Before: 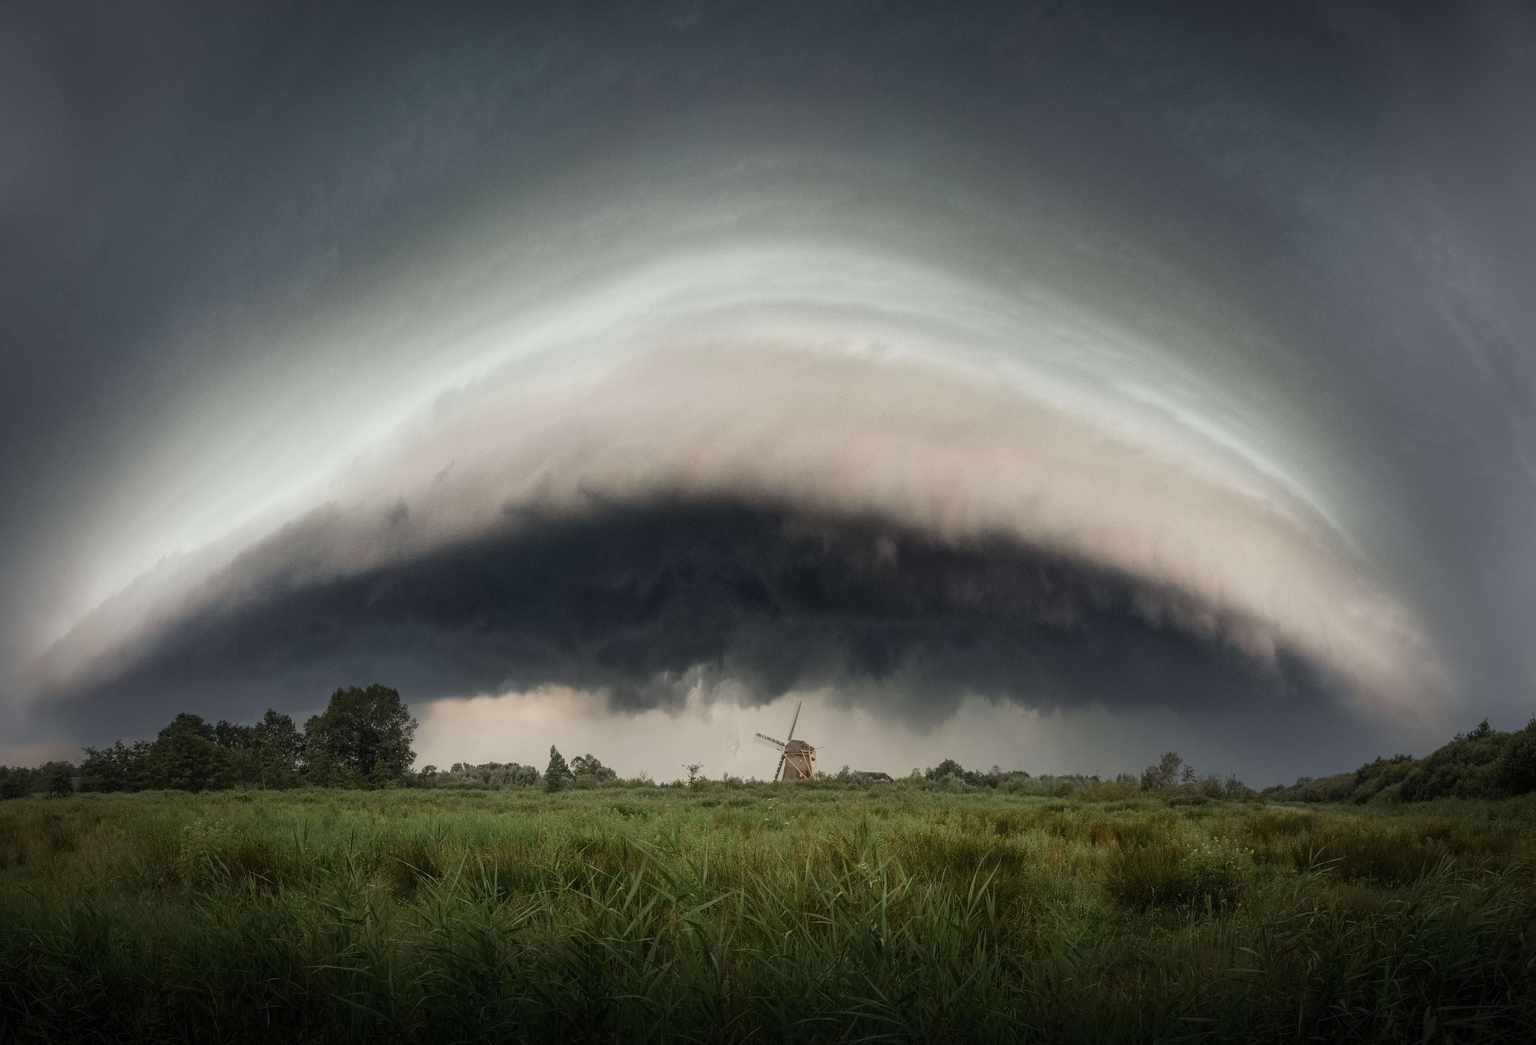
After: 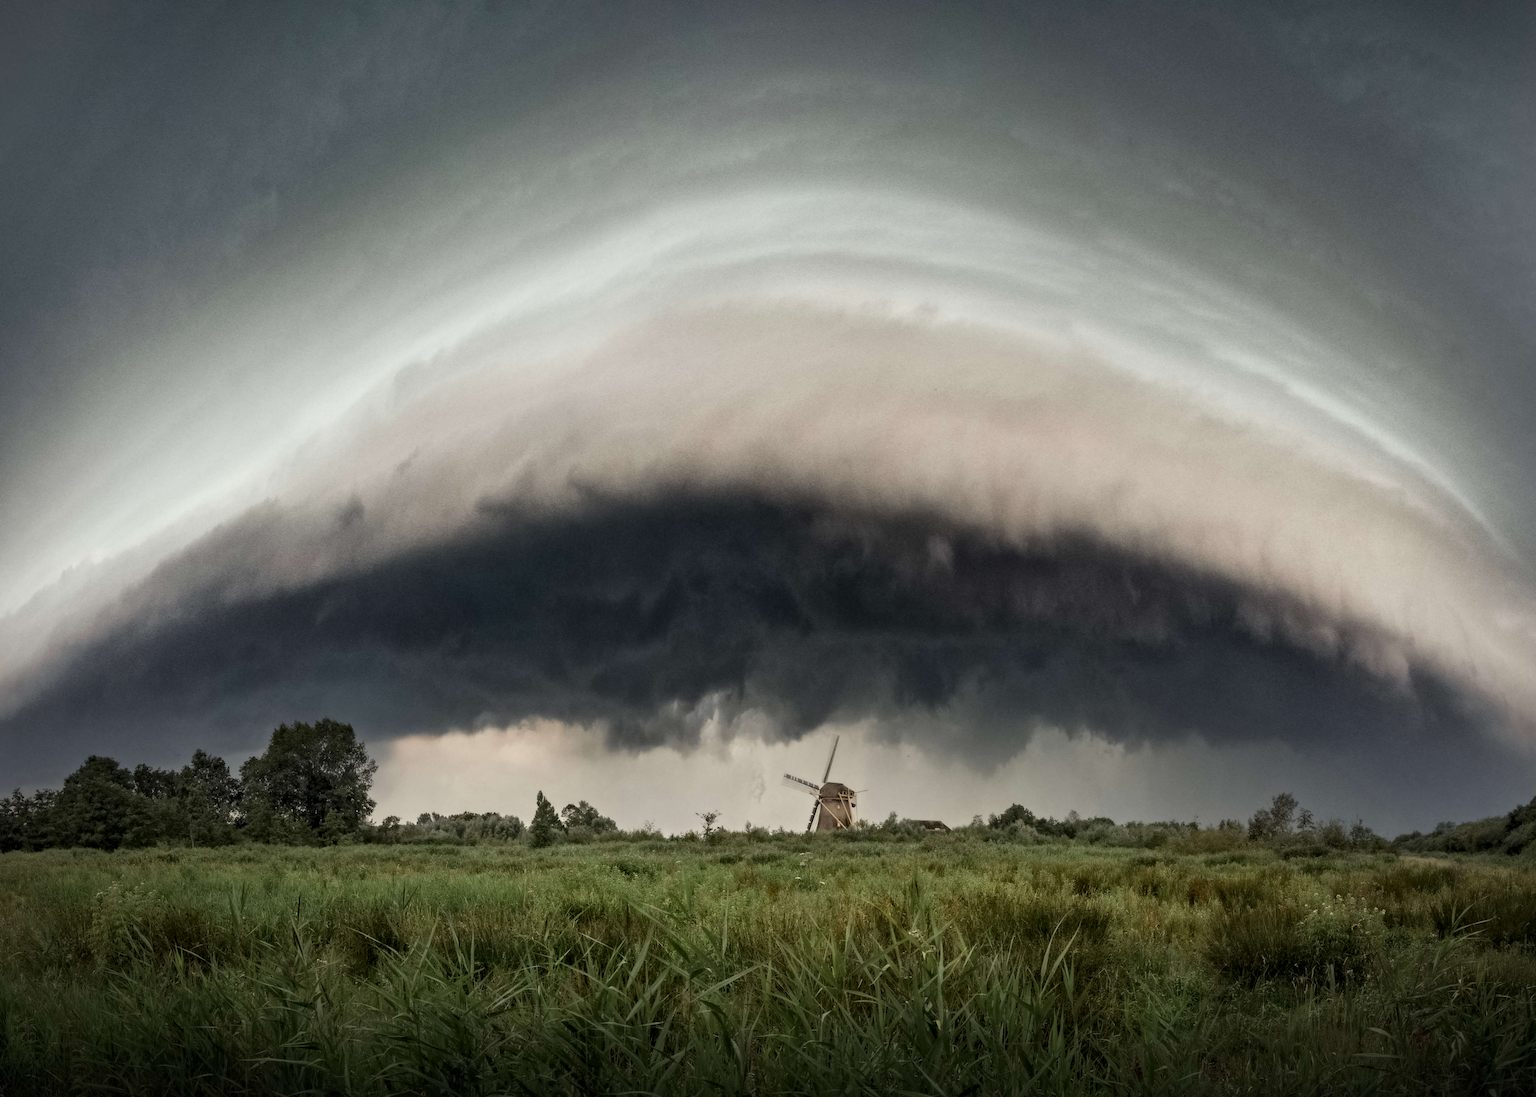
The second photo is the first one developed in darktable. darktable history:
crop: left 6.446%, top 8.188%, right 9.538%, bottom 3.548%
contrast equalizer: y [[0.513, 0.565, 0.608, 0.562, 0.512, 0.5], [0.5 ×6], [0.5, 0.5, 0.5, 0.528, 0.598, 0.658], [0 ×6], [0 ×6]]
rotate and perspective: rotation -0.45°, automatic cropping original format, crop left 0.008, crop right 0.992, crop top 0.012, crop bottom 0.988
